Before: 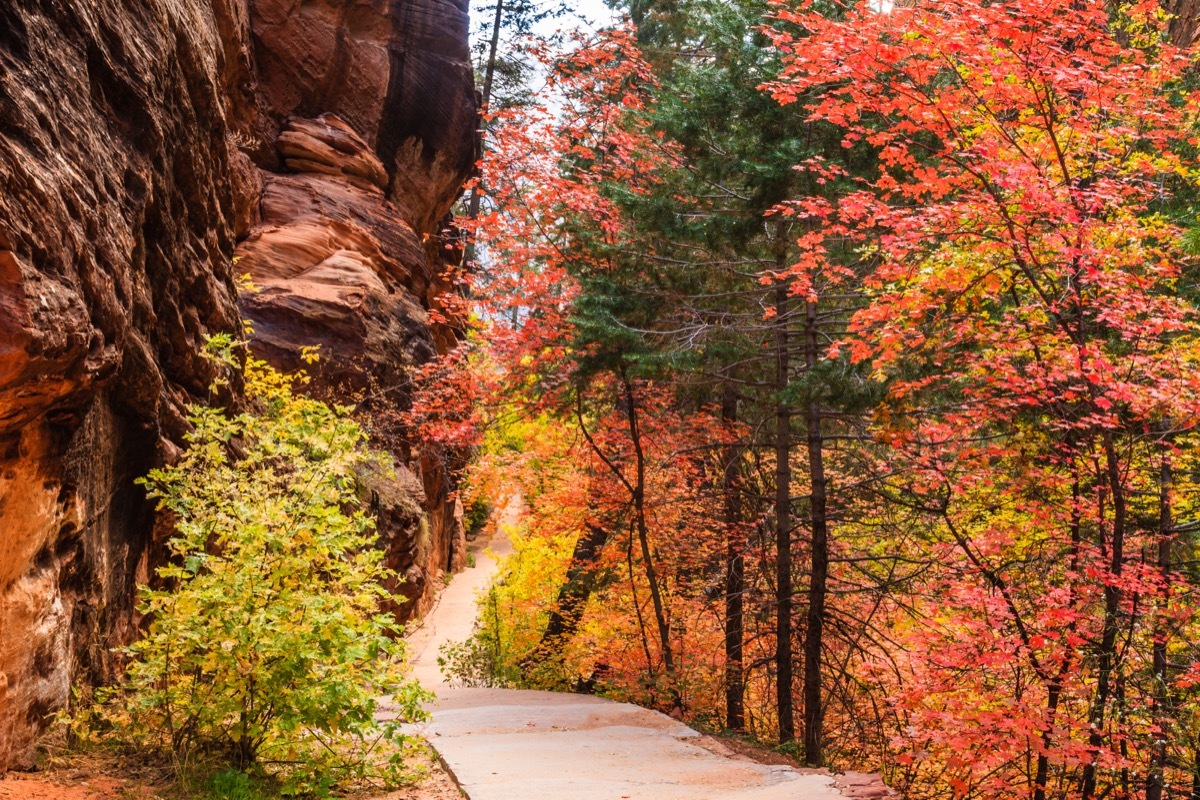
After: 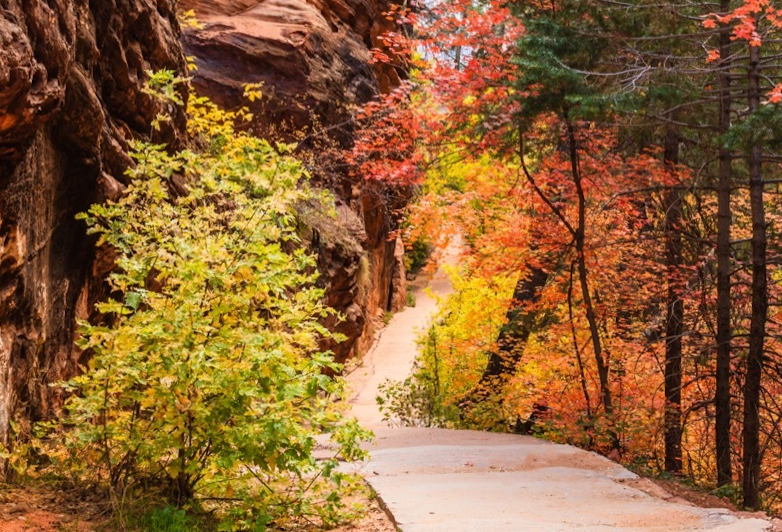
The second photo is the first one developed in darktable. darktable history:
crop and rotate: angle -0.724°, left 4.041%, top 32.163%, right 29.53%
color correction: highlights a* 0.009, highlights b* -0.458
